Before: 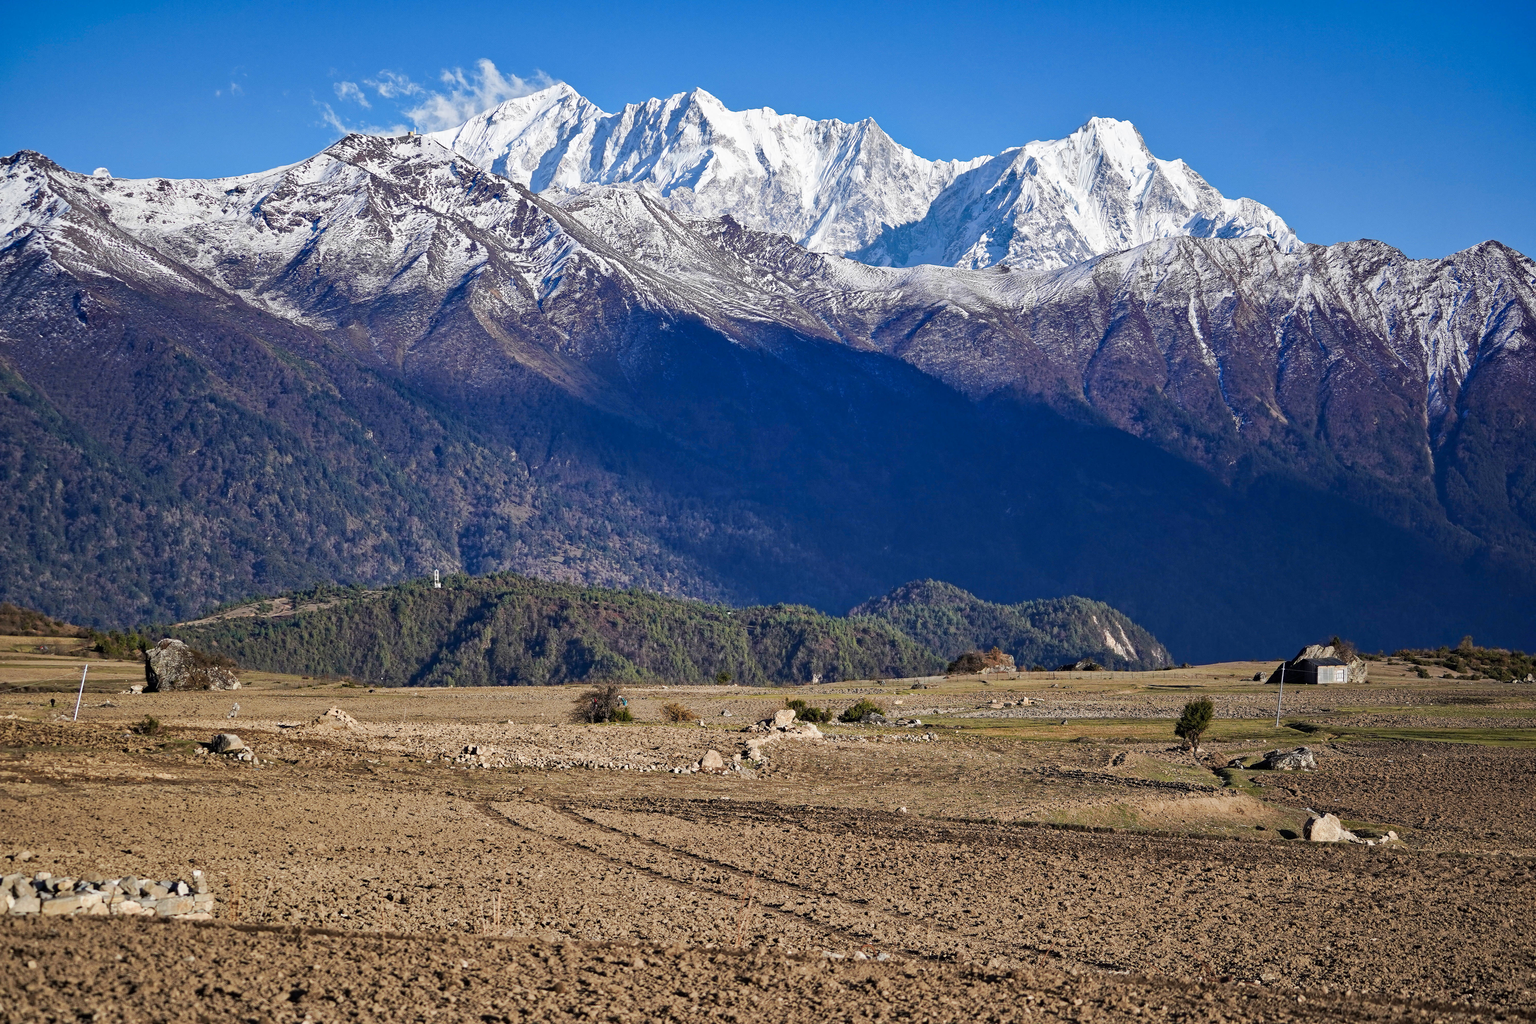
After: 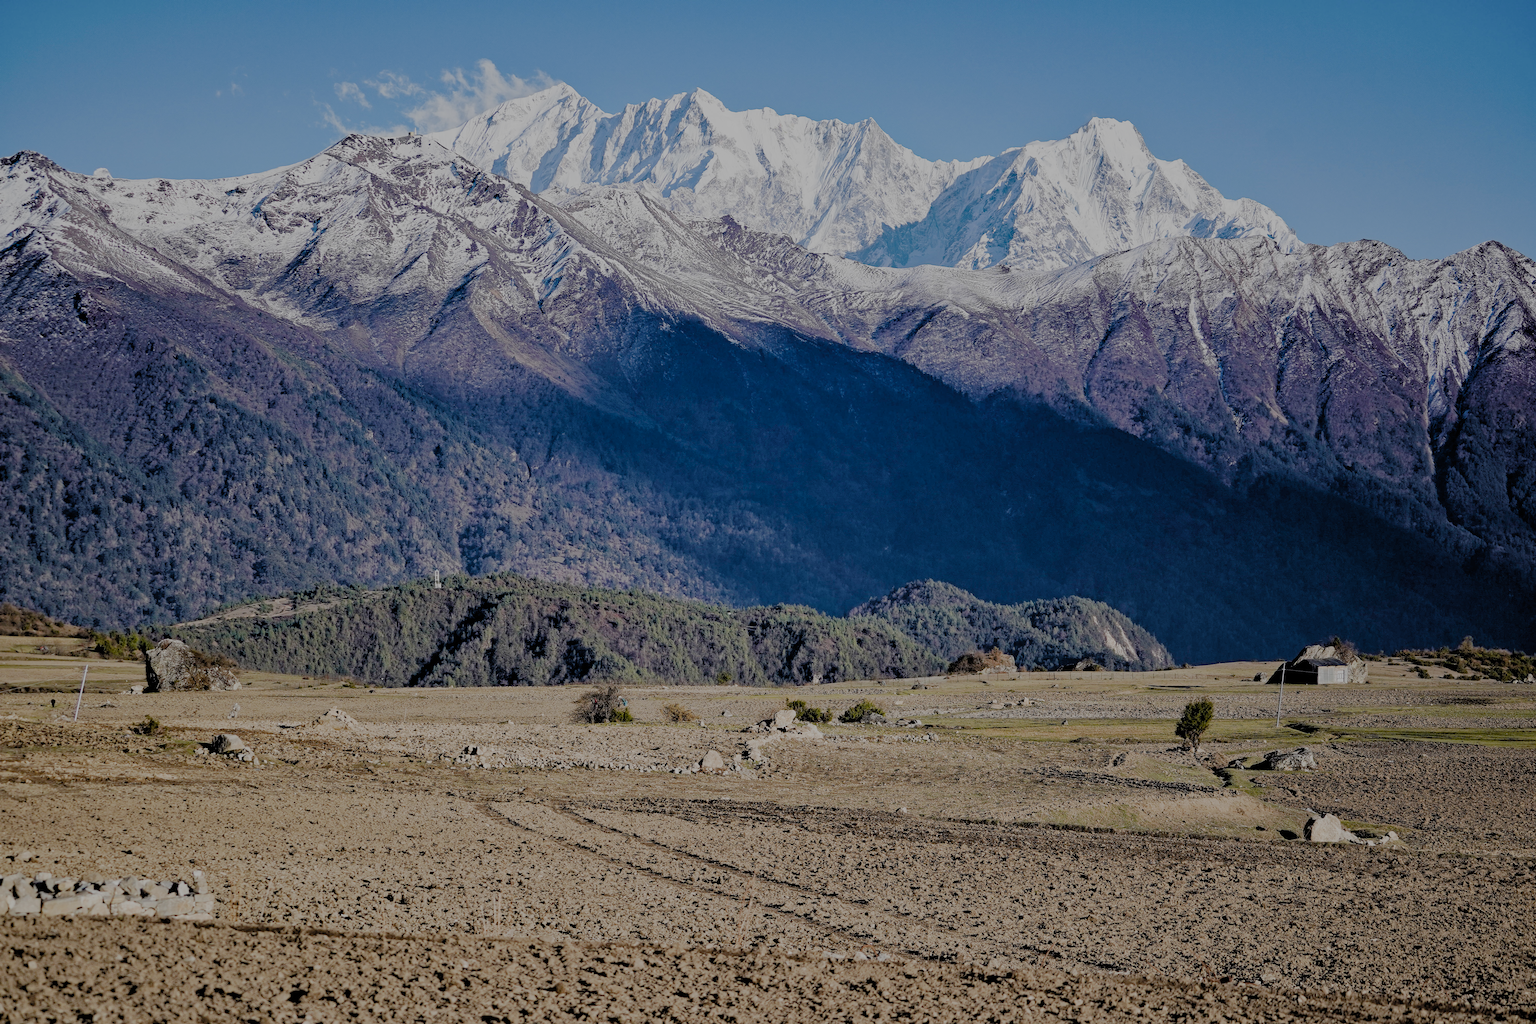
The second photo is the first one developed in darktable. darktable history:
filmic rgb: black relative exposure -4.47 EV, white relative exposure 6.61 EV, hardness 1.93, contrast 0.504, preserve chrominance no, color science v4 (2020)
